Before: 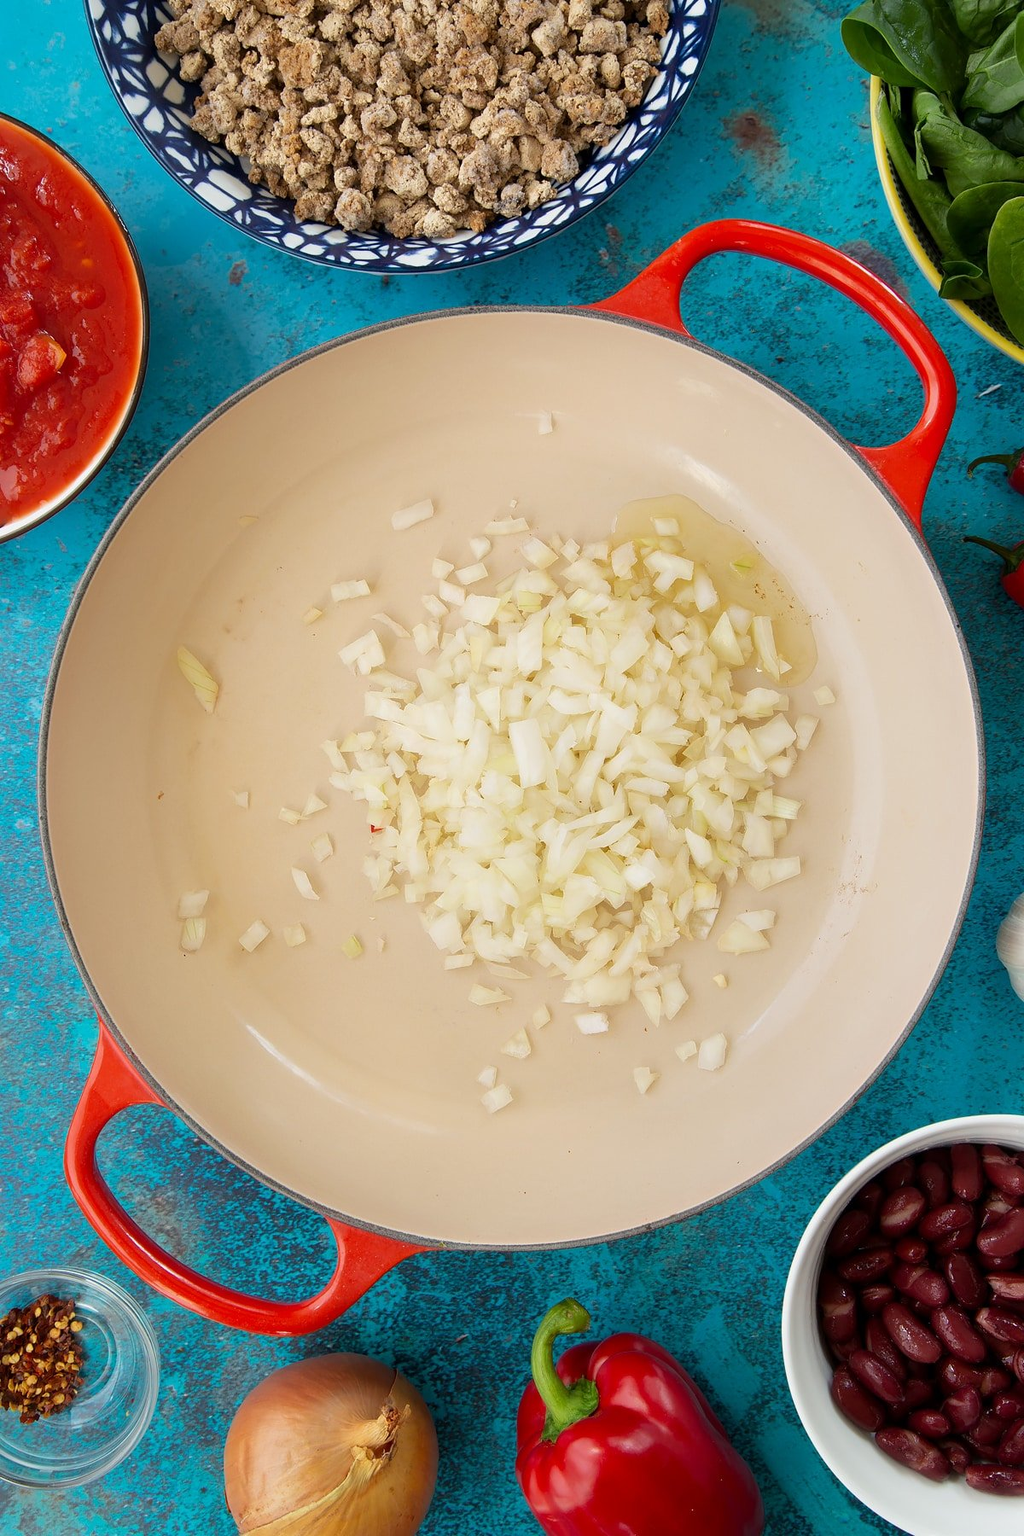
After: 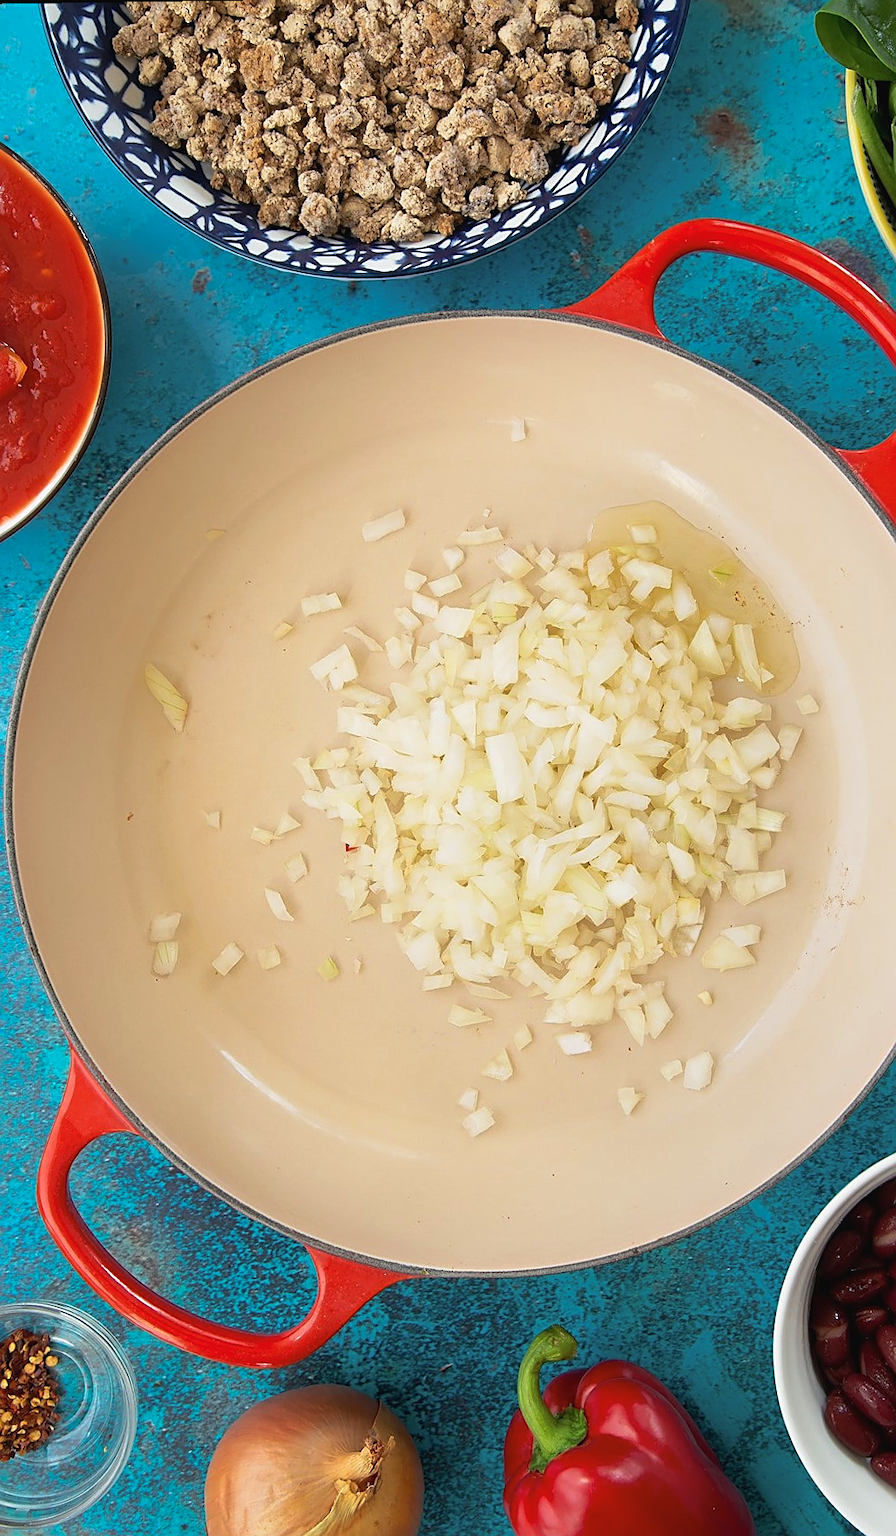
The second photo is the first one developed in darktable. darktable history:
crop and rotate: angle 0.831°, left 4.357%, top 0.655%, right 11.801%, bottom 2.524%
tone curve: curves: ch0 [(0, 0.024) (0.119, 0.146) (0.474, 0.464) (0.718, 0.721) (0.817, 0.839) (1, 0.998)]; ch1 [(0, 0) (0.377, 0.416) (0.439, 0.451) (0.477, 0.477) (0.501, 0.503) (0.538, 0.544) (0.58, 0.602) (0.664, 0.676) (0.783, 0.804) (1, 1)]; ch2 [(0, 0) (0.38, 0.405) (0.463, 0.456) (0.498, 0.497) (0.524, 0.535) (0.578, 0.576) (0.648, 0.665) (1, 1)], preserve colors none
sharpen: on, module defaults
